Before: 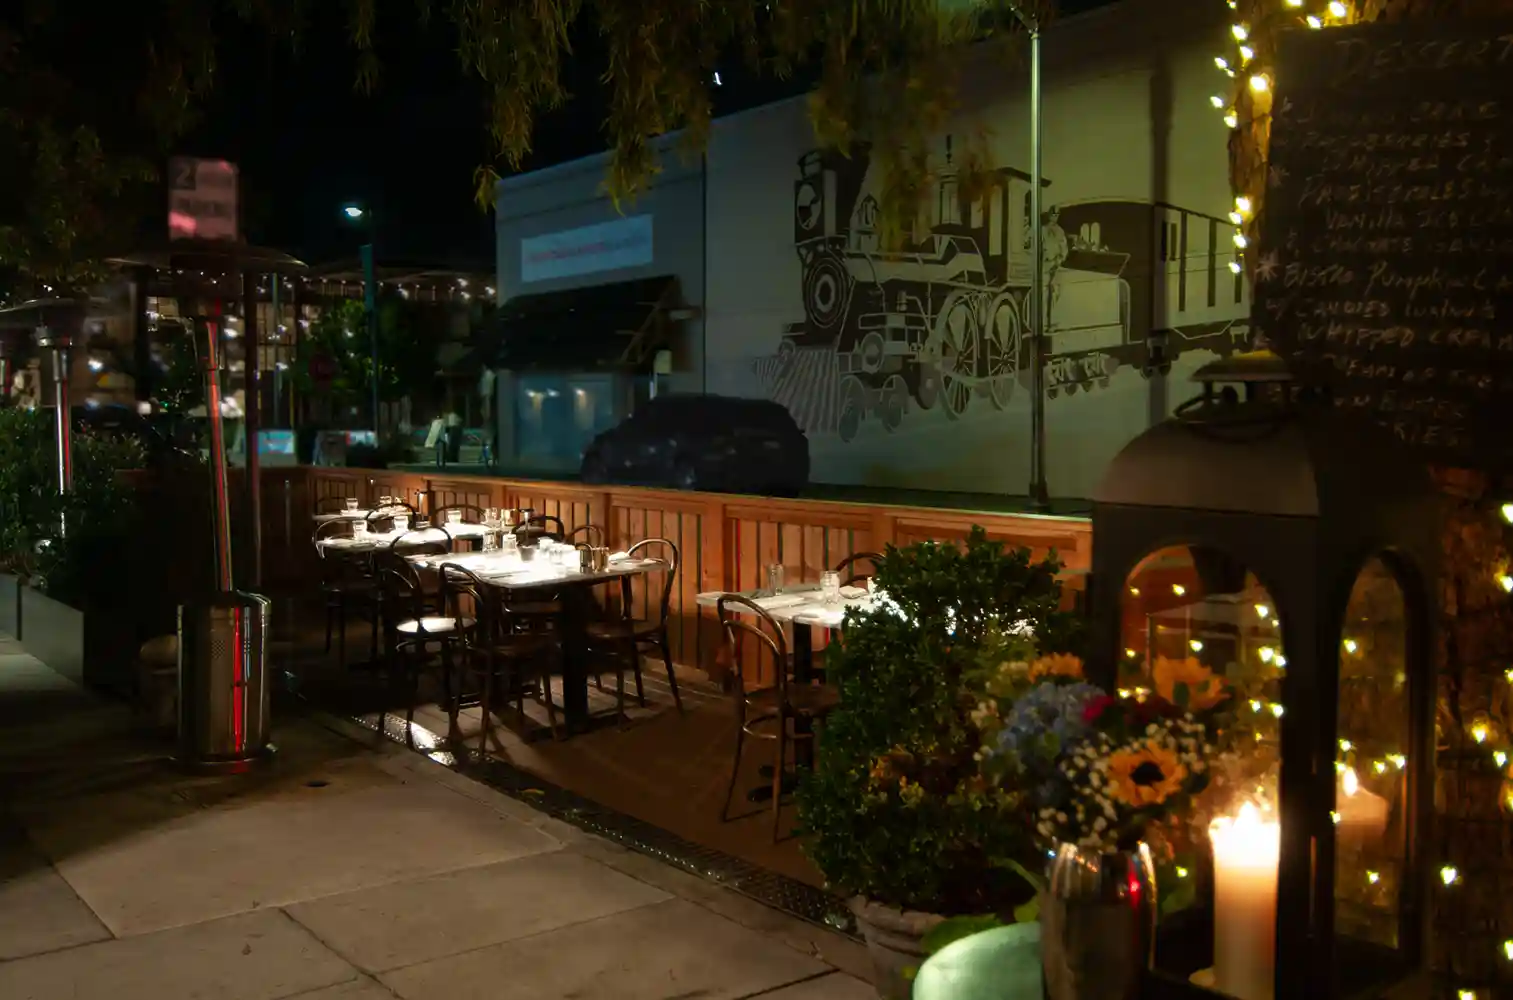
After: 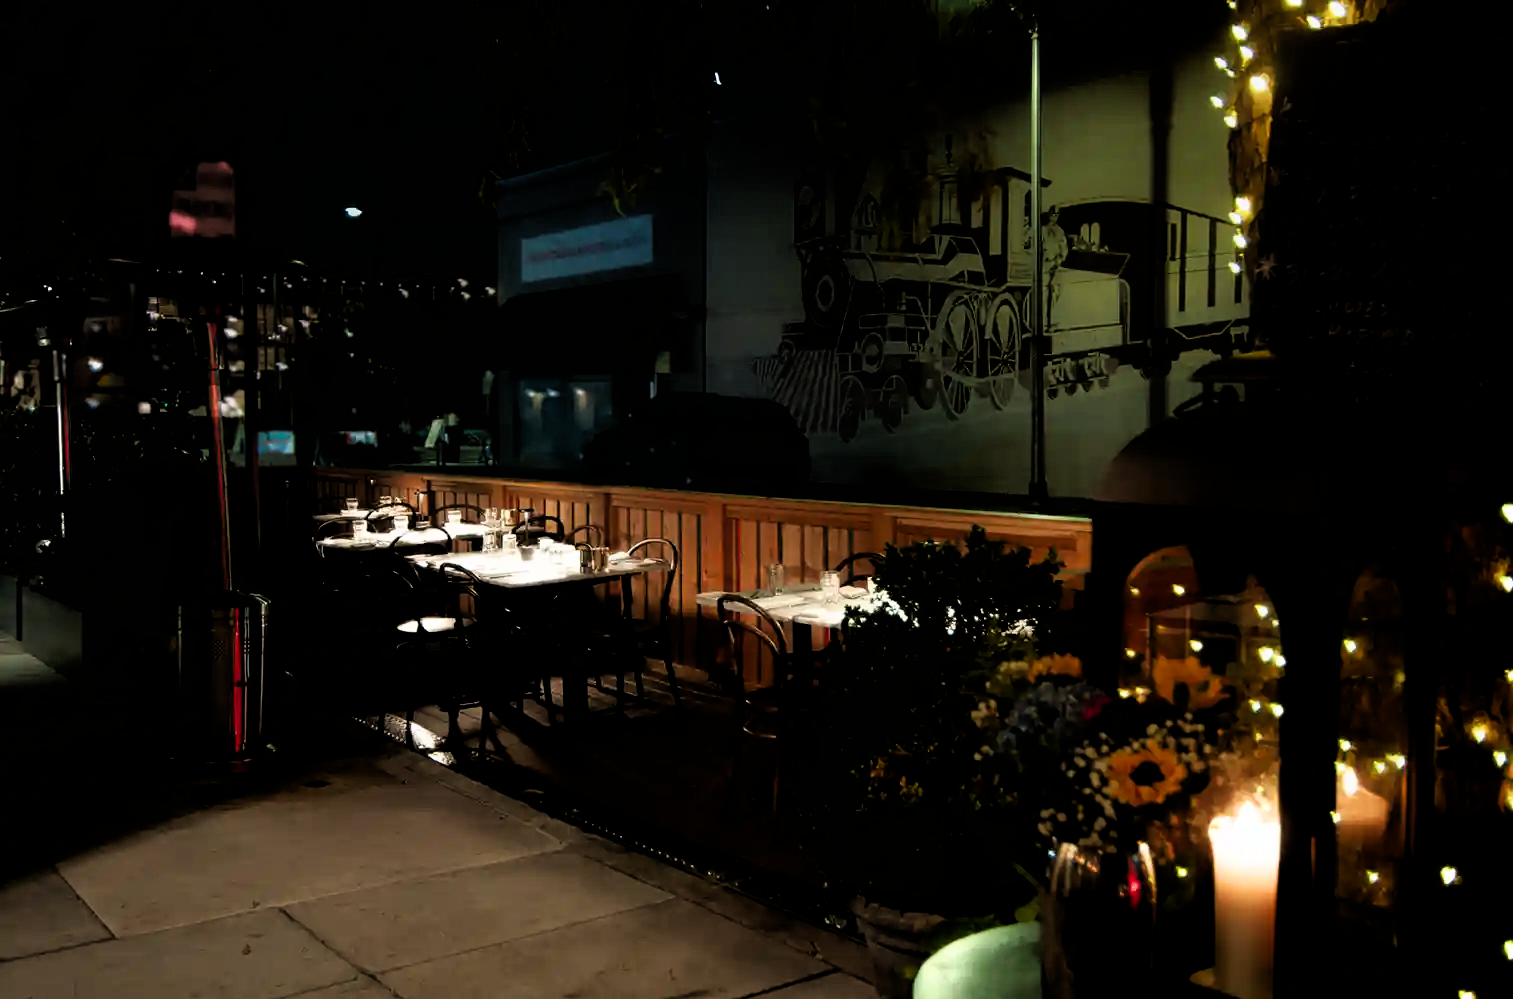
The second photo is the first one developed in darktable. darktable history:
filmic rgb: black relative exposure -3.64 EV, white relative exposure 2.44 EV, hardness 3.29
contrast equalizer: y [[0.5, 0.486, 0.447, 0.446, 0.489, 0.5], [0.5 ×6], [0.5 ×6], [0 ×6], [0 ×6]]
crop: bottom 0.071%
